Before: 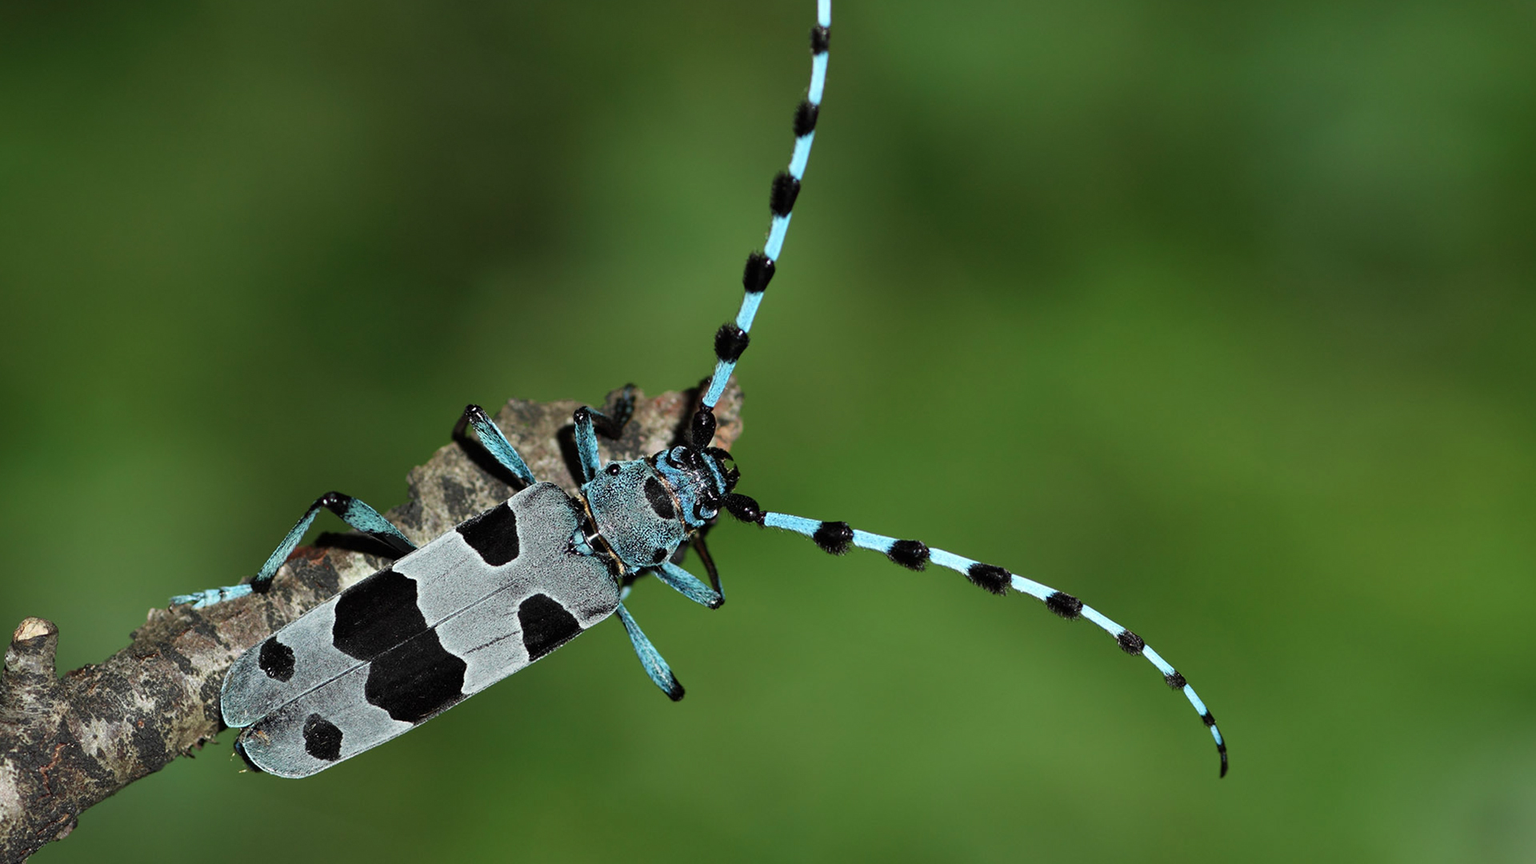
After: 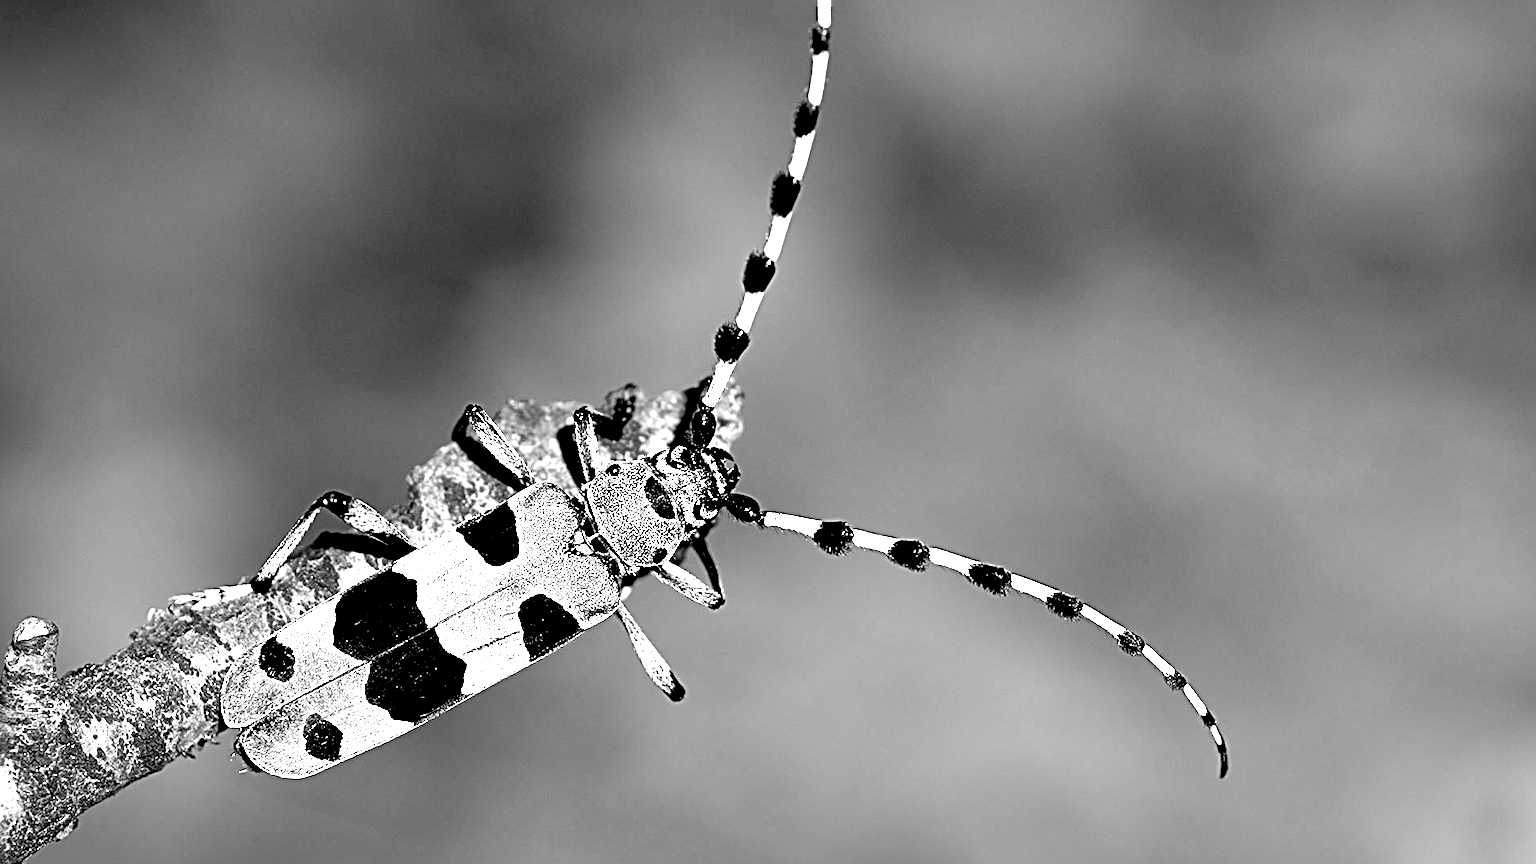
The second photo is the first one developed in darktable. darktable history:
monochrome: on, module defaults
sharpen: radius 3.025, amount 0.757
exposure: black level correction 0.016, exposure 1.774 EV, compensate highlight preservation false
color zones: curves: ch0 [(0, 0.613) (0.01, 0.613) (0.245, 0.448) (0.498, 0.529) (0.642, 0.665) (0.879, 0.777) (0.99, 0.613)]; ch1 [(0, 0.035) (0.121, 0.189) (0.259, 0.197) (0.415, 0.061) (0.589, 0.022) (0.732, 0.022) (0.857, 0.026) (0.991, 0.053)]
